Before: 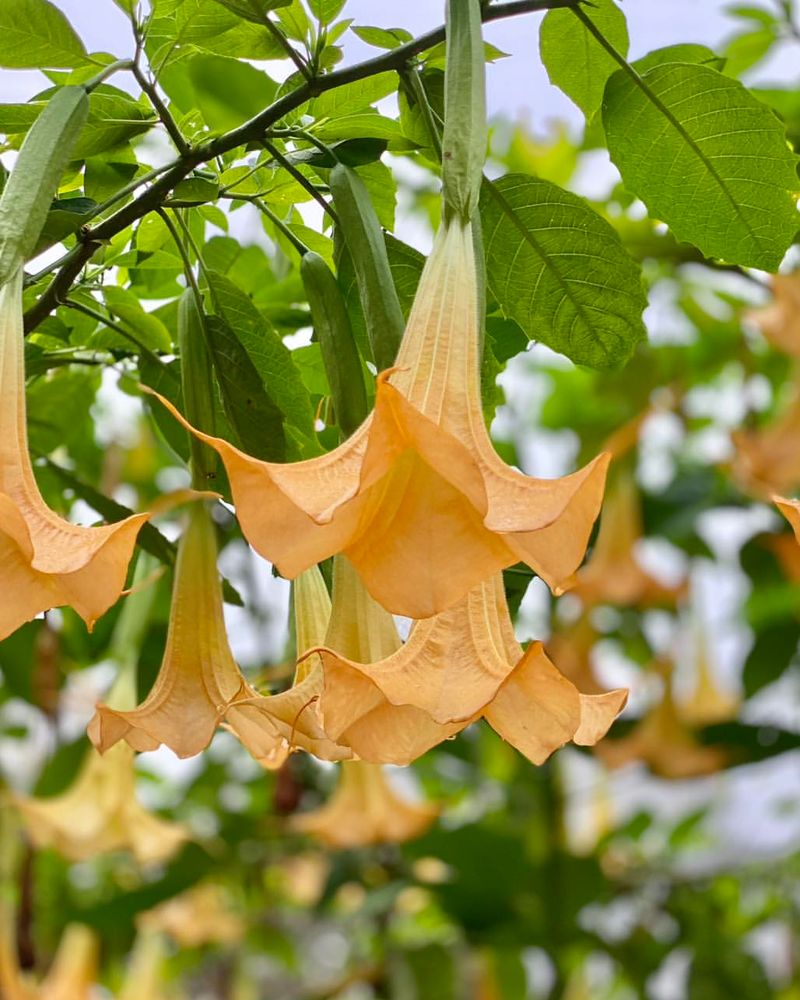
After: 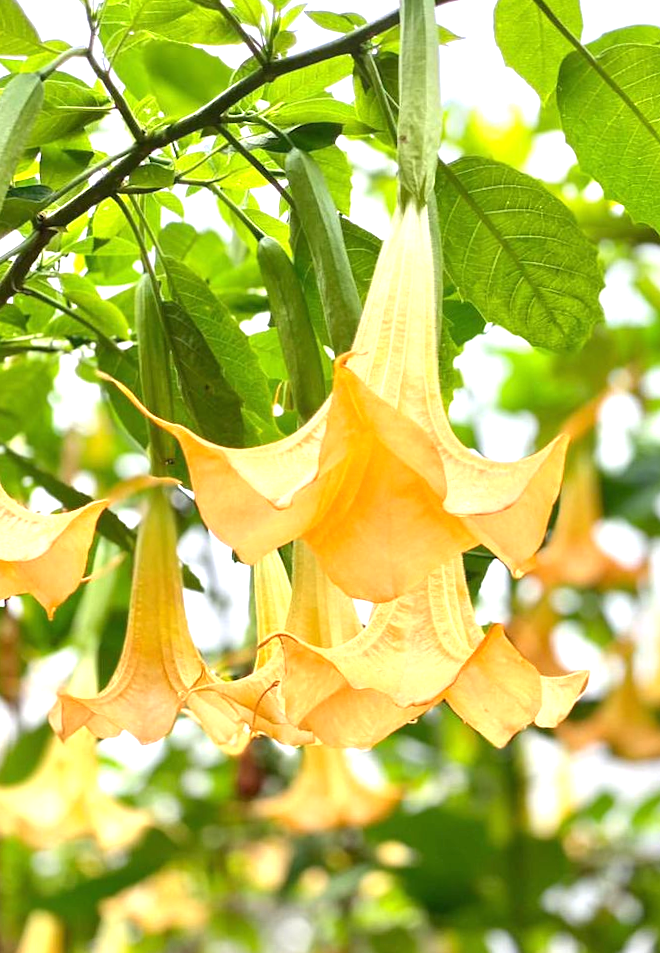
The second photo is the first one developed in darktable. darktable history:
crop and rotate: angle 0.62°, left 4.535%, top 1.017%, right 11.85%, bottom 2.371%
exposure: black level correction 0, exposure 1.105 EV, compensate highlight preservation false
